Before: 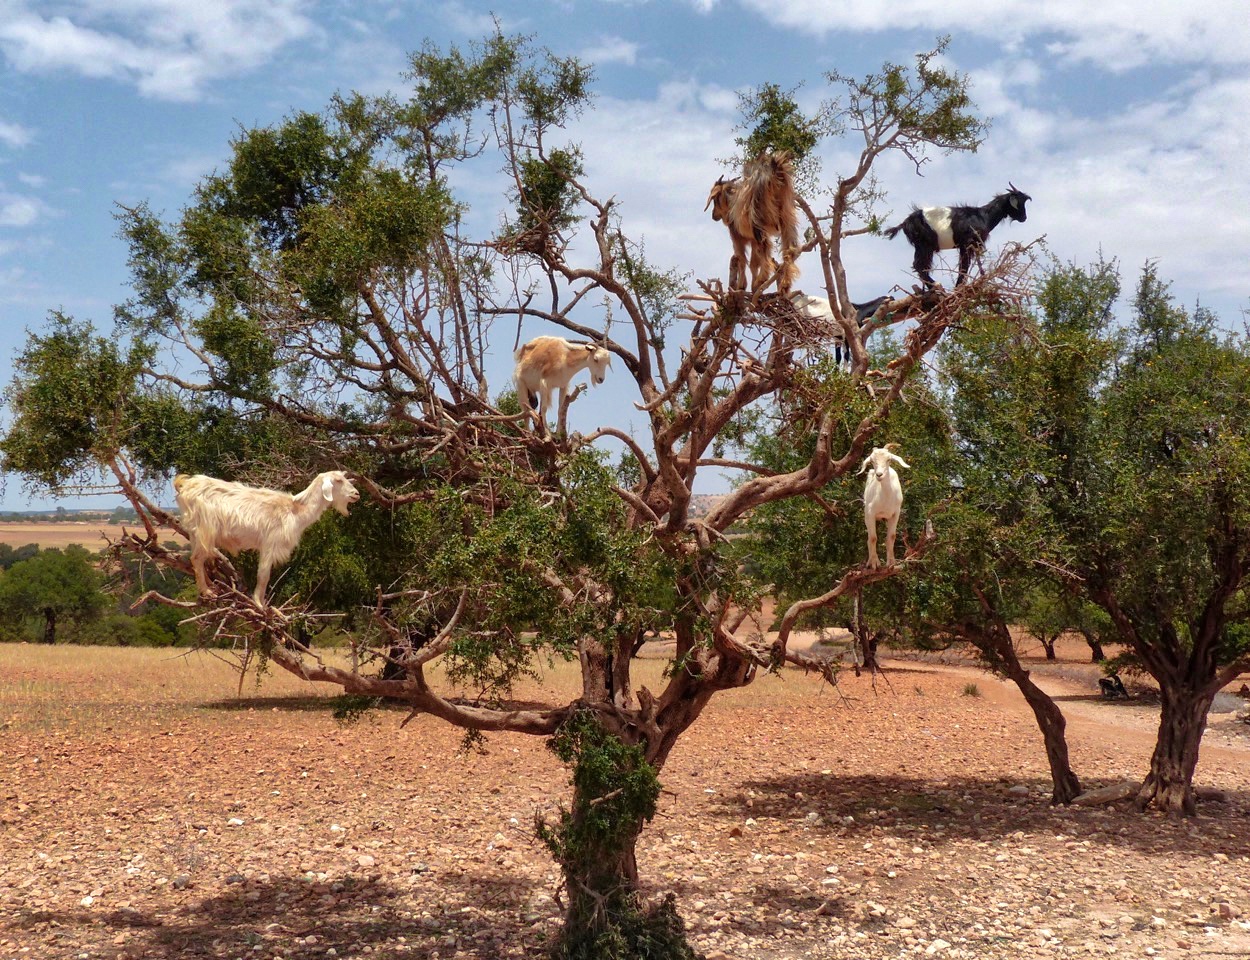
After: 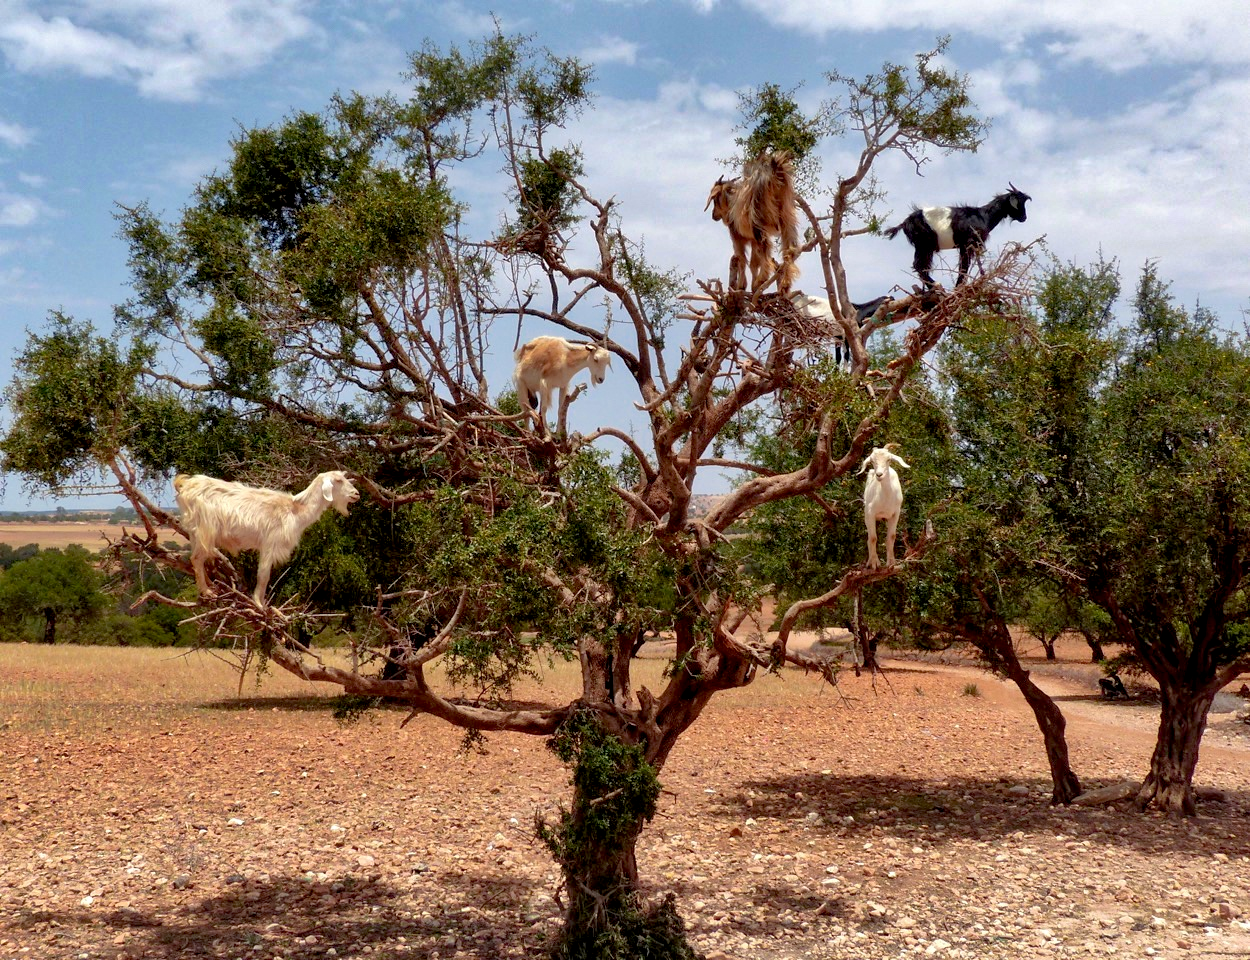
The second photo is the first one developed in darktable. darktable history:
exposure: black level correction 0.01, exposure 0.011 EV, compensate exposure bias true, compensate highlight preservation false
